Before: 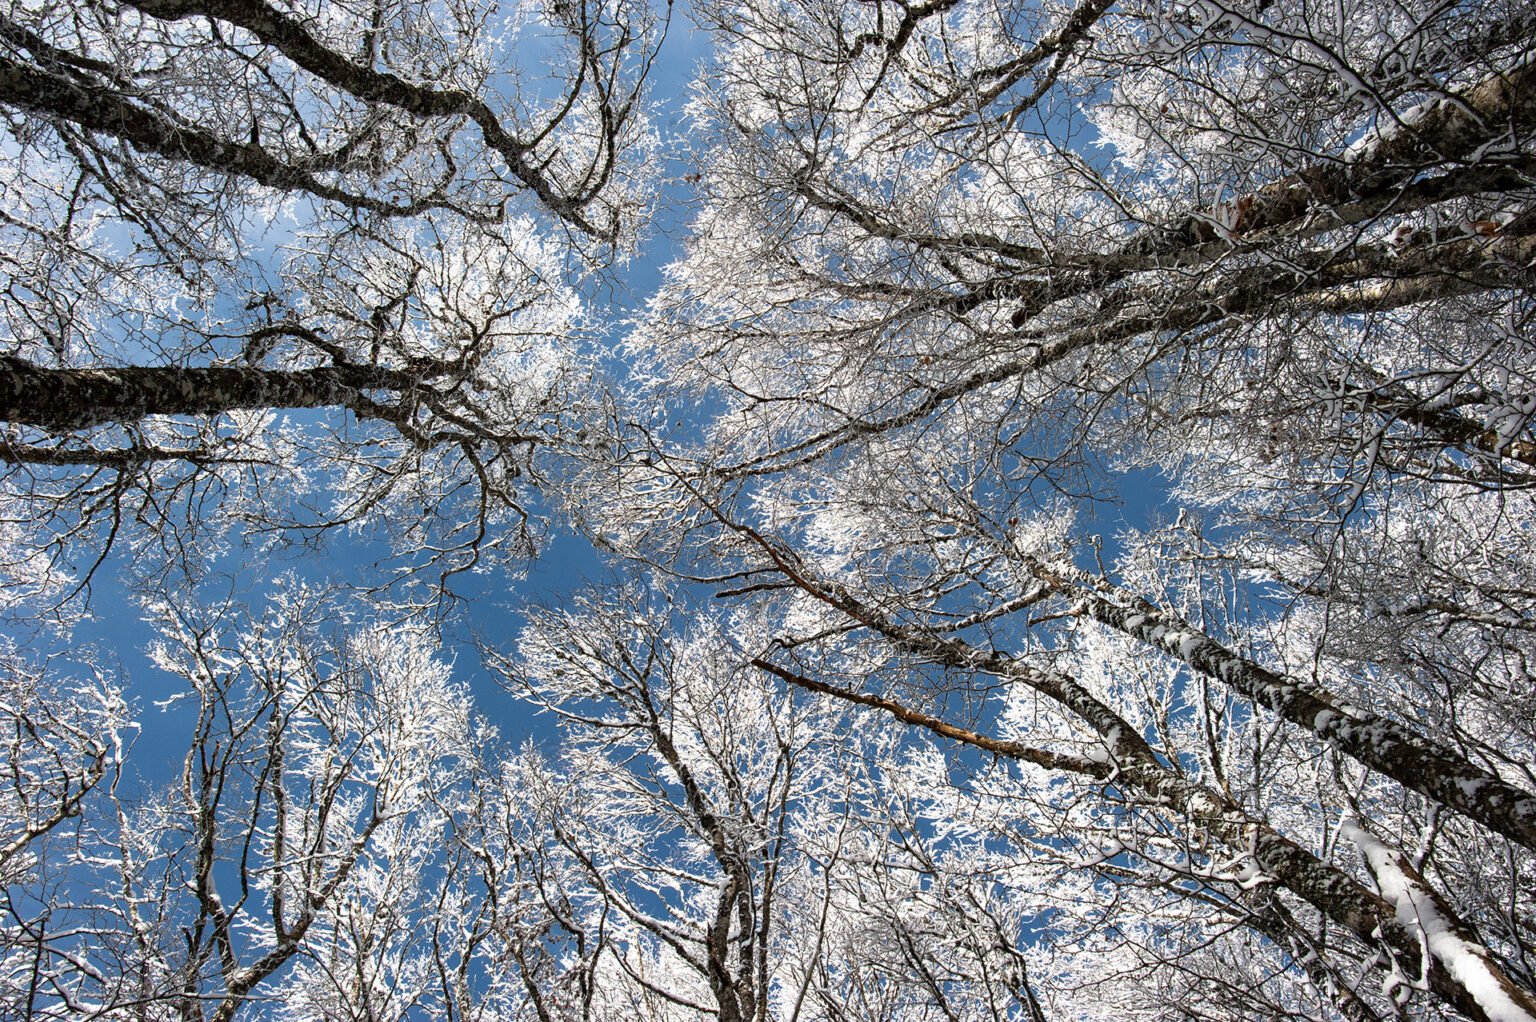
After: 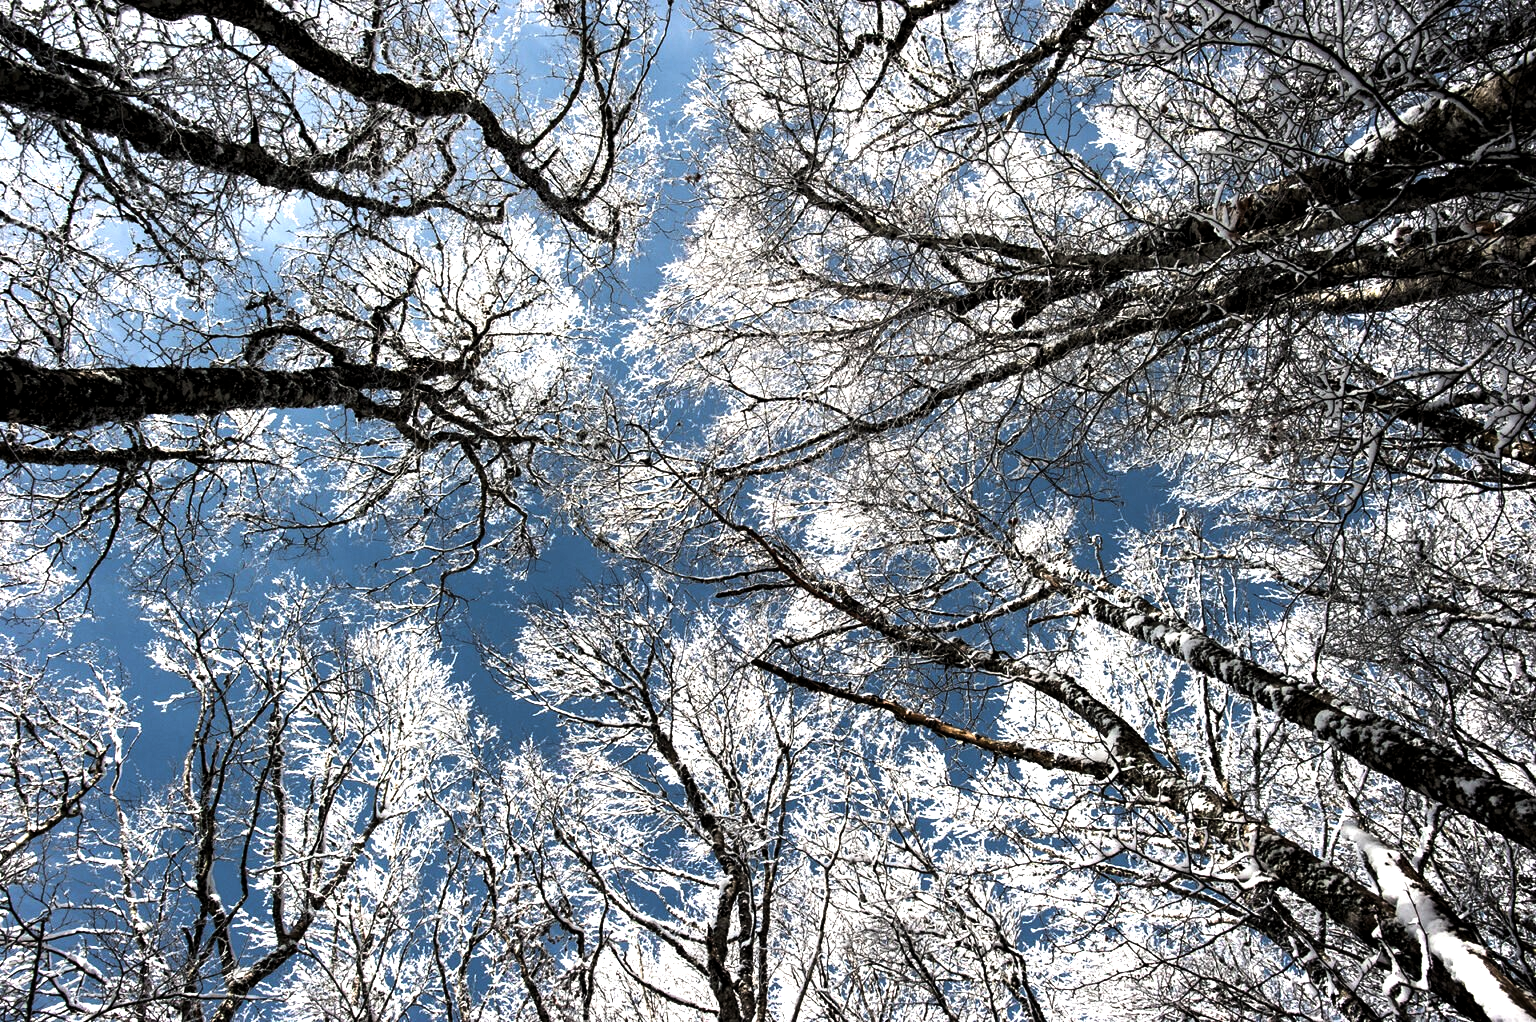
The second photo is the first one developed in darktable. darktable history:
tone equalizer: -8 EV -0.761 EV, -7 EV -0.676 EV, -6 EV -0.57 EV, -5 EV -0.374 EV, -3 EV 0.39 EV, -2 EV 0.6 EV, -1 EV 0.694 EV, +0 EV 0.741 EV, edges refinement/feathering 500, mask exposure compensation -1.57 EV, preserve details no
levels: levels [0.029, 0.545, 0.971]
